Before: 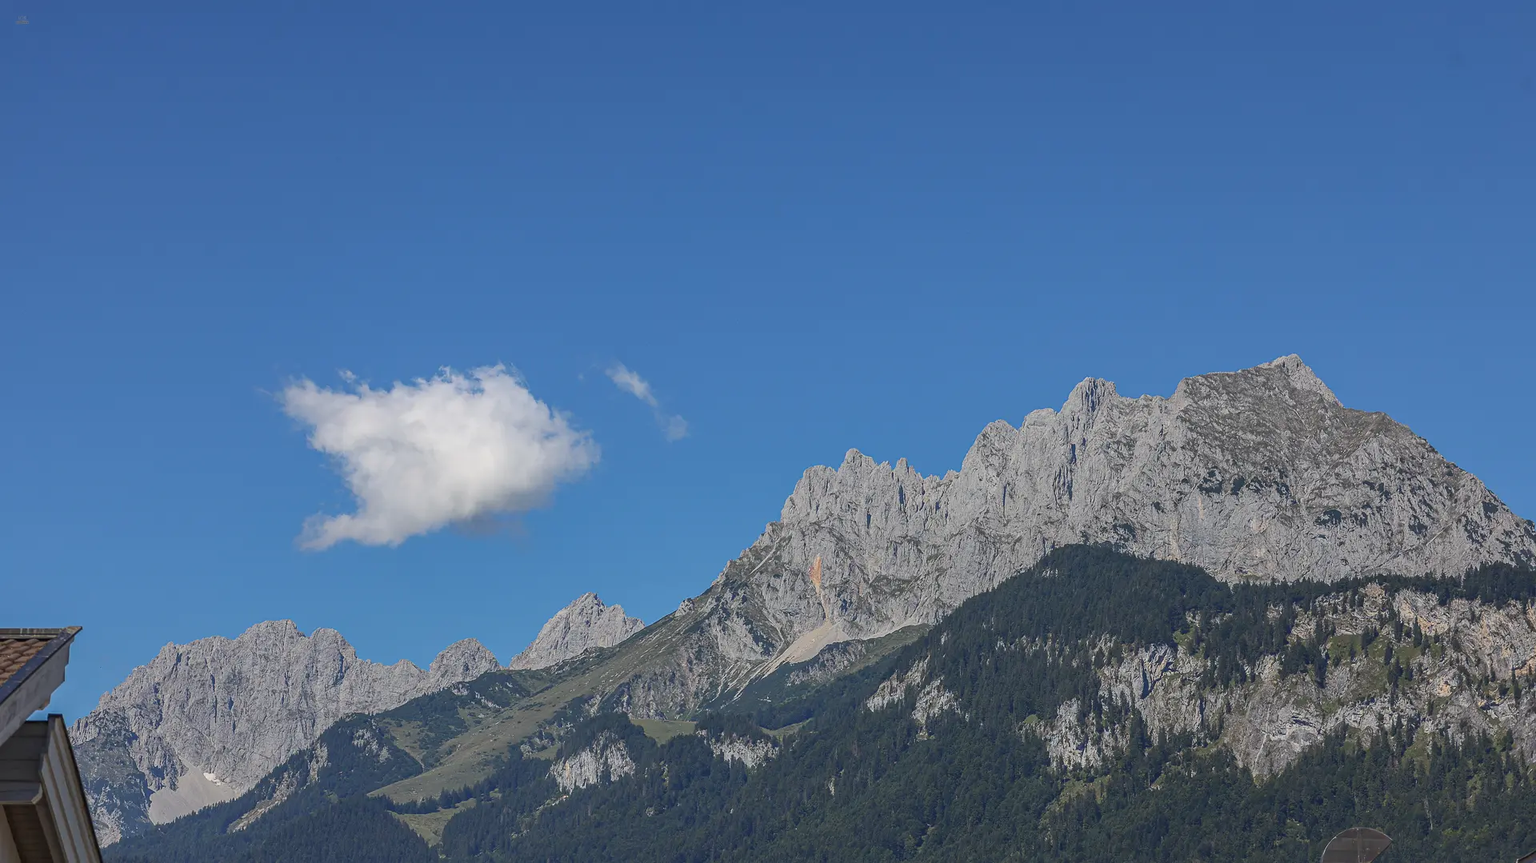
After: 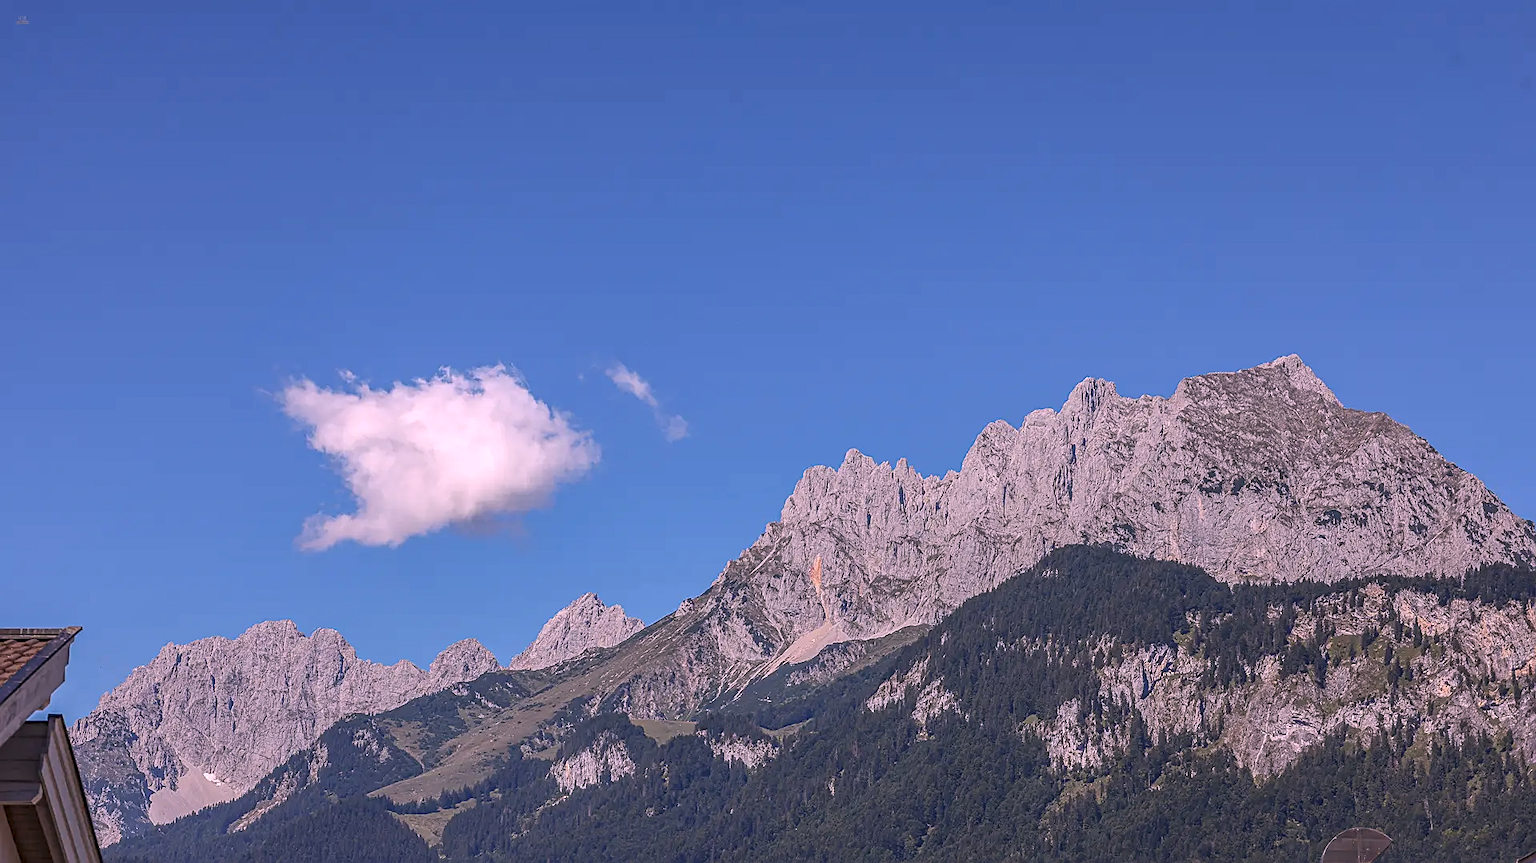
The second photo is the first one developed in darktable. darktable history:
local contrast: on, module defaults
sharpen: on, module defaults
white balance: red 1.188, blue 1.11
